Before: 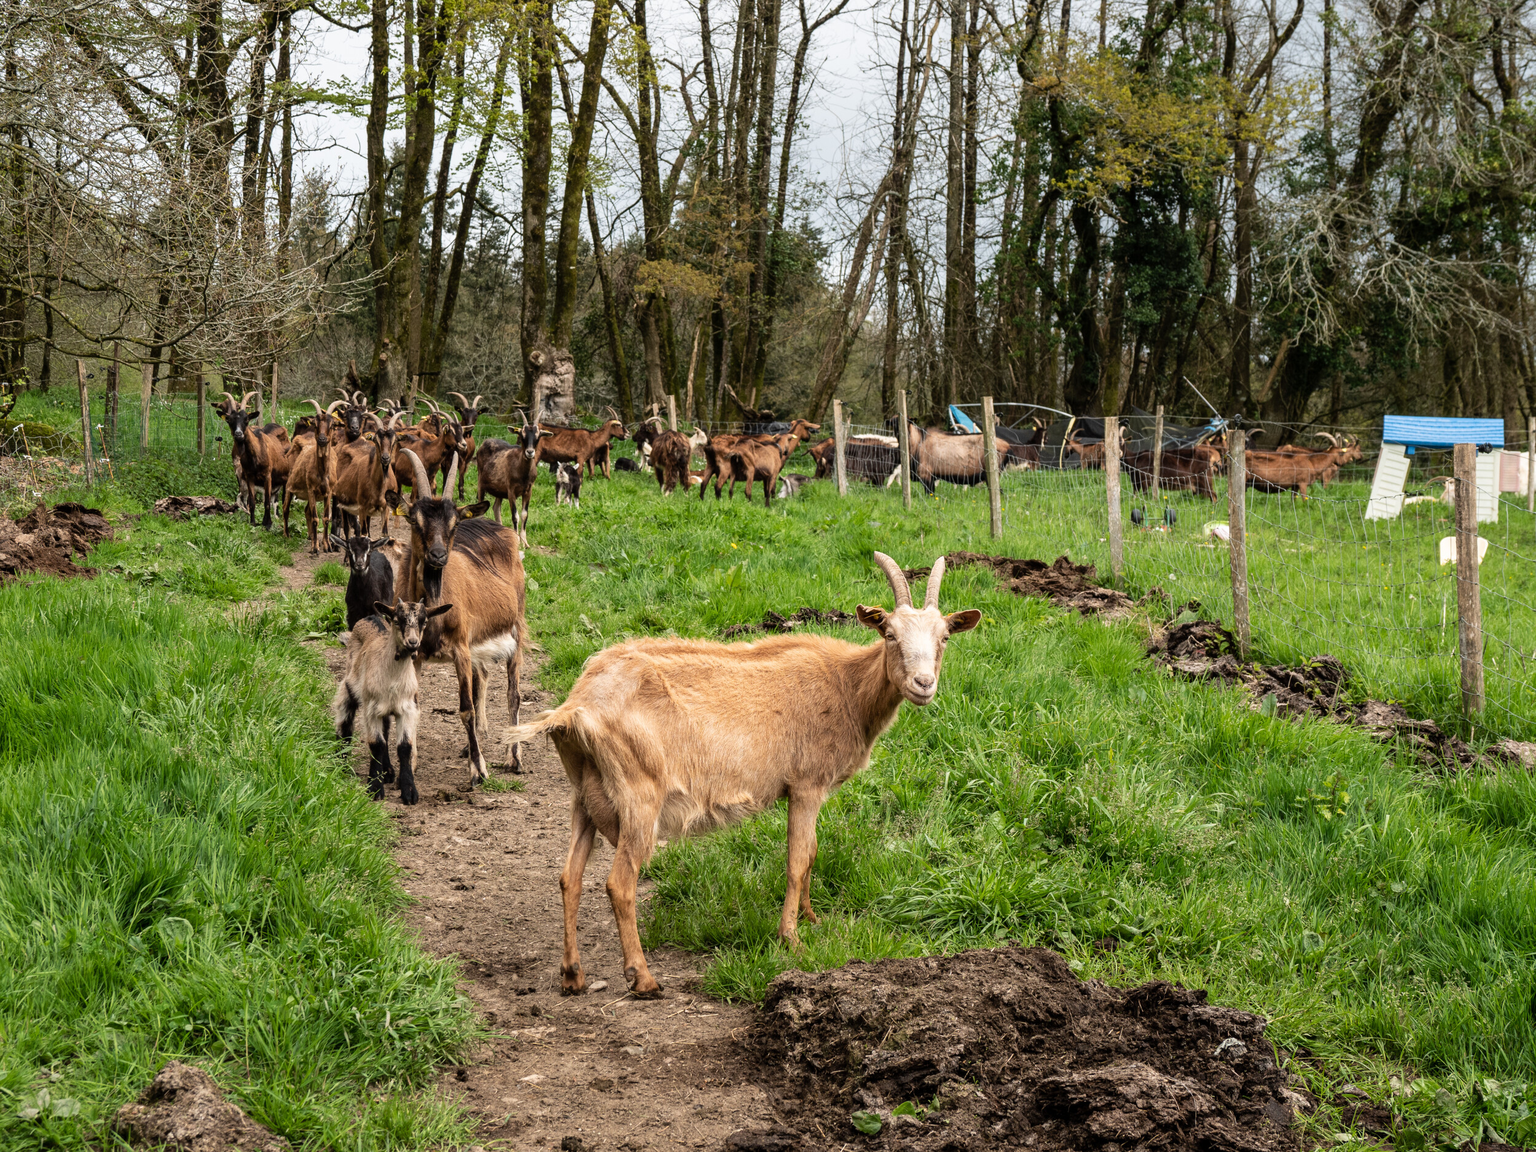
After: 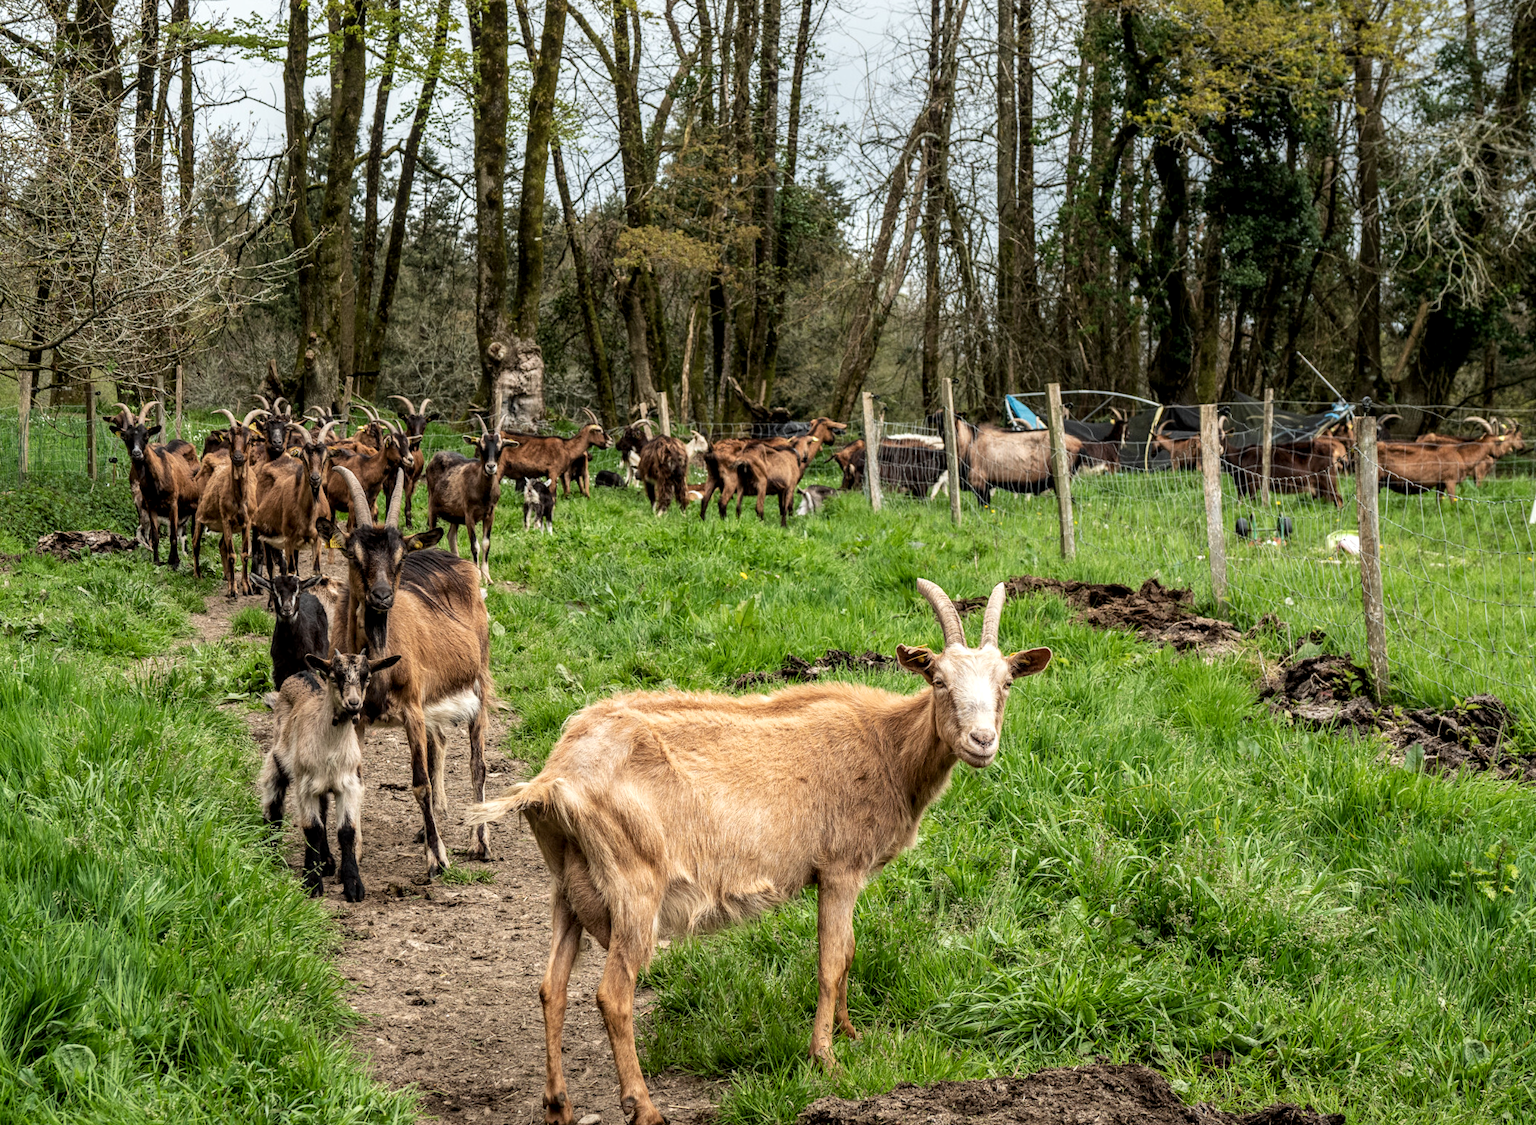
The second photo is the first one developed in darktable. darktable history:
rotate and perspective: rotation -1.32°, lens shift (horizontal) -0.031, crop left 0.015, crop right 0.985, crop top 0.047, crop bottom 0.982
crop and rotate: left 7.196%, top 4.574%, right 10.605%, bottom 13.178%
local contrast: detail 130%
white balance: red 0.978, blue 0.999
